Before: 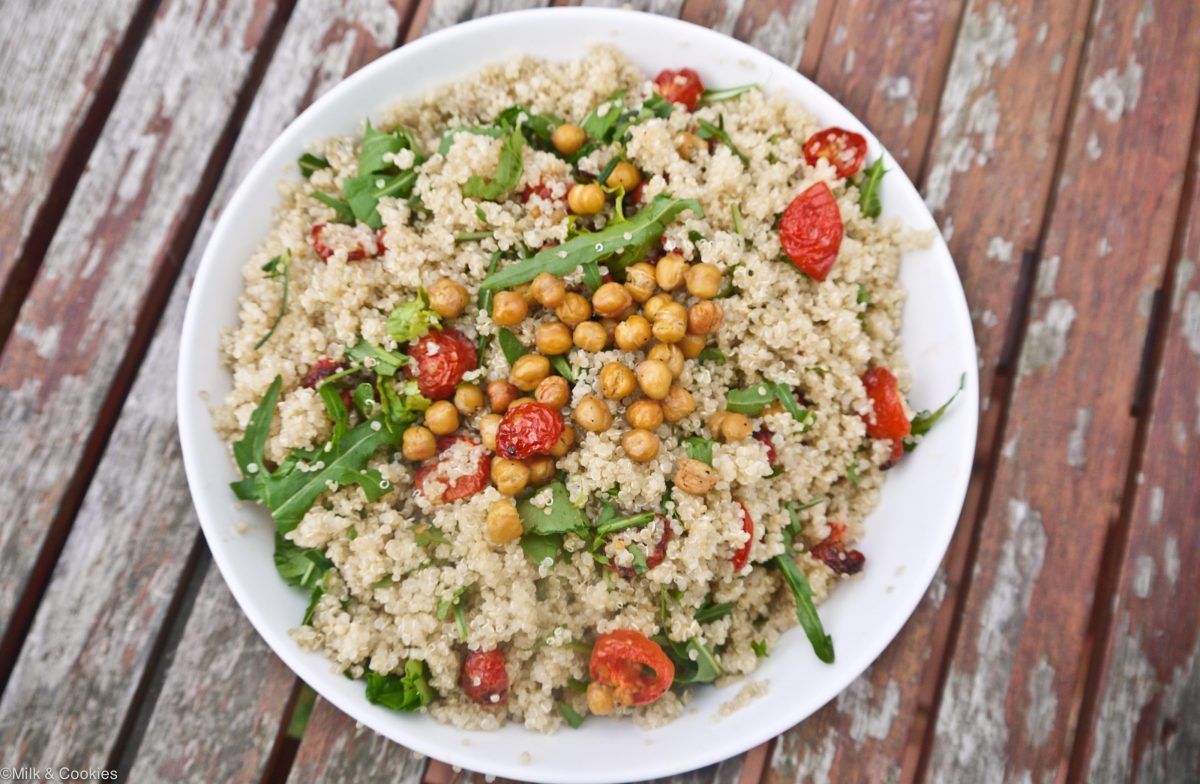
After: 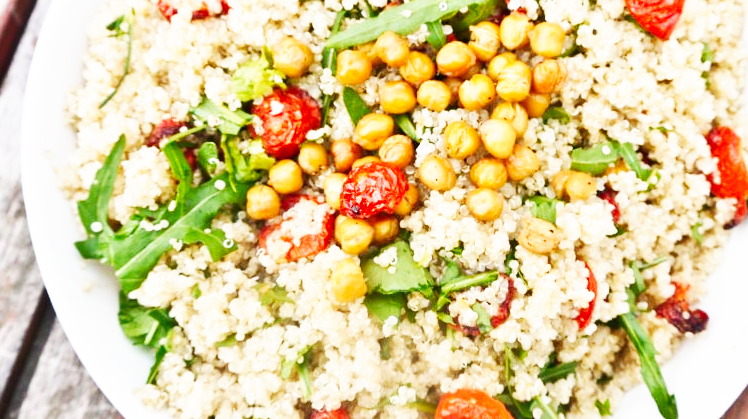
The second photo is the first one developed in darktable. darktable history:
base curve: curves: ch0 [(0, 0) (0.007, 0.004) (0.027, 0.03) (0.046, 0.07) (0.207, 0.54) (0.442, 0.872) (0.673, 0.972) (1, 1)], preserve colors none
crop: left 13.031%, top 30.843%, right 24.566%, bottom 15.686%
